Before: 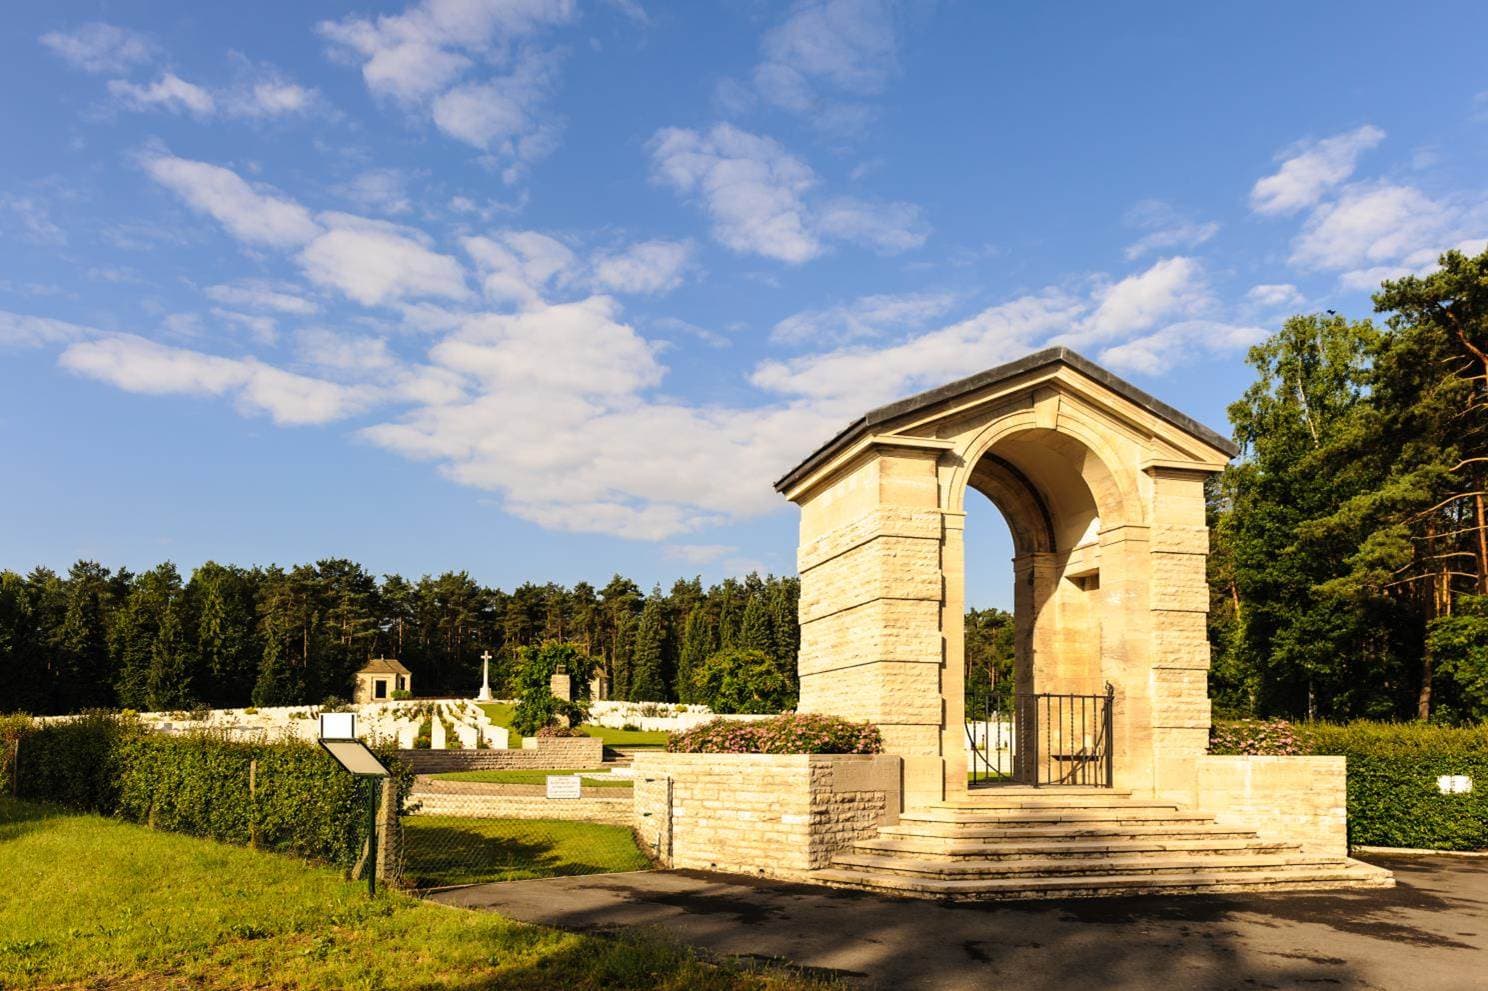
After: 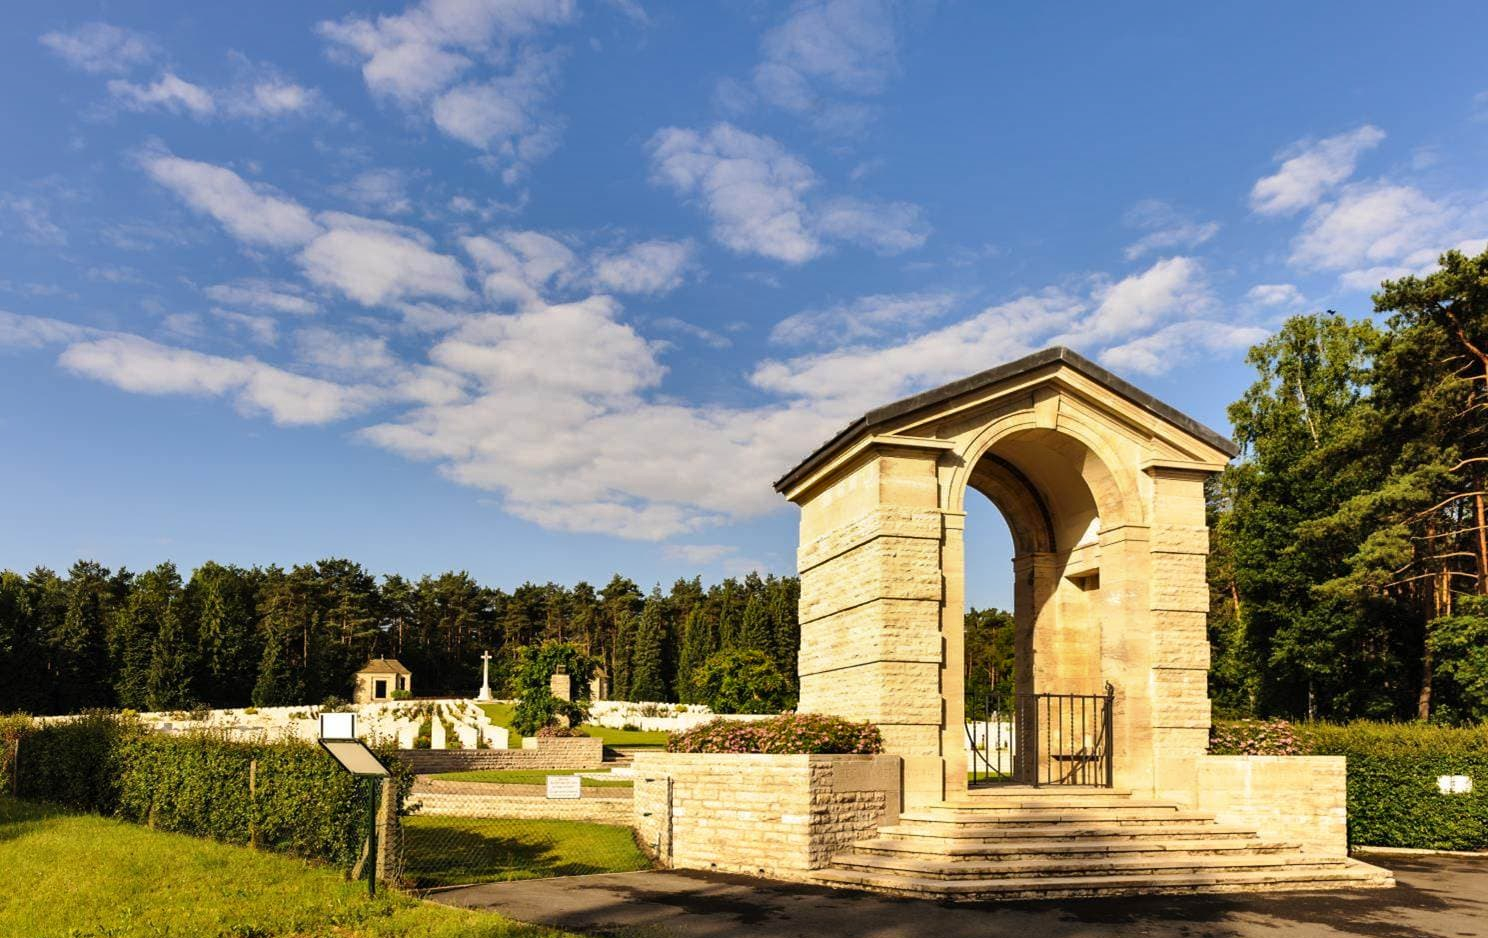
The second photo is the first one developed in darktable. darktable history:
crop and rotate: top 0.003%, bottom 5.25%
shadows and highlights: radius 107.52, shadows 41.11, highlights -72.28, low approximation 0.01, soften with gaussian
